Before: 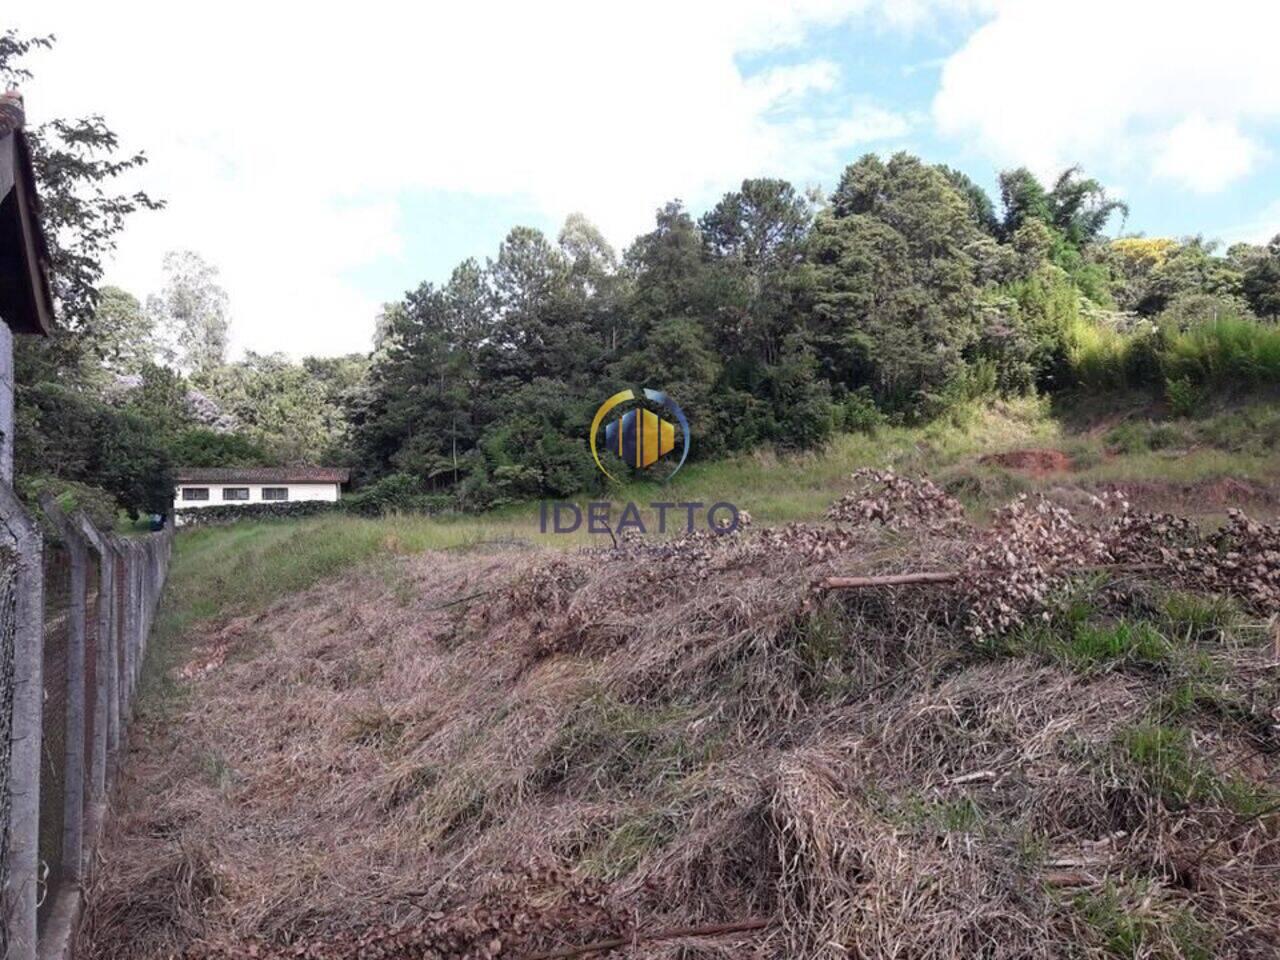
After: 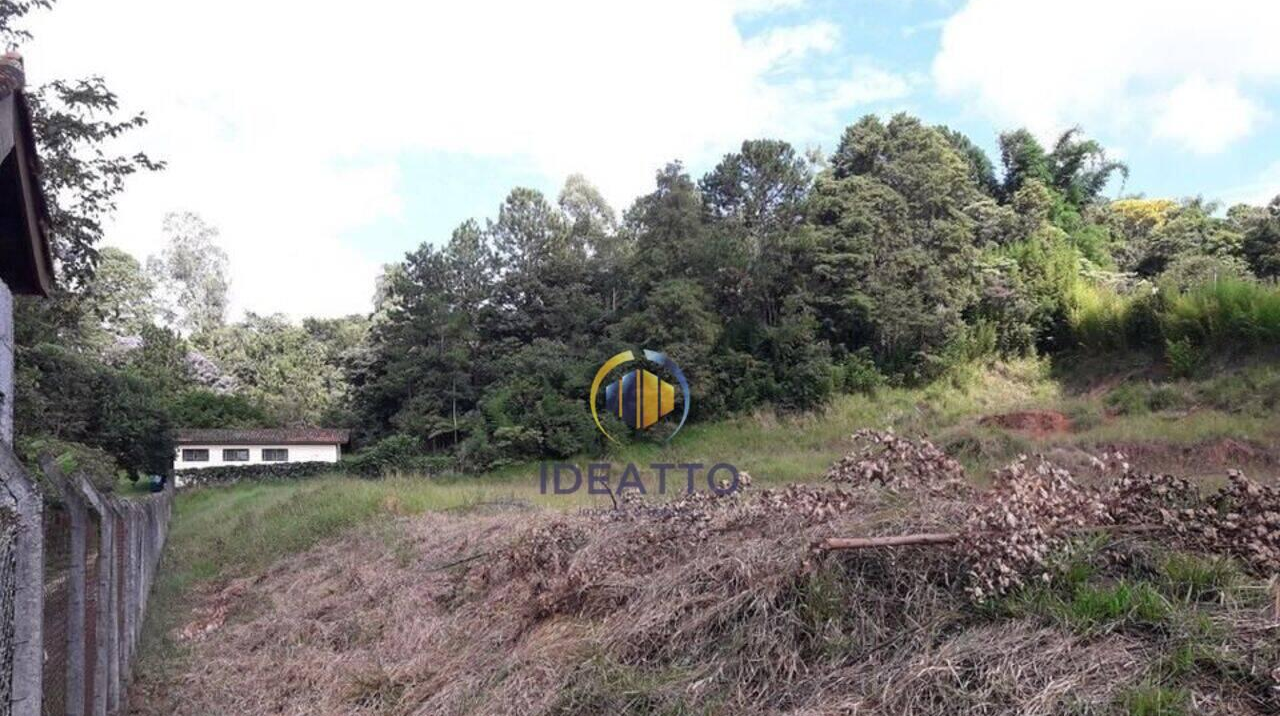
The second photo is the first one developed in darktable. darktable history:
crop: top 4.165%, bottom 21.214%
